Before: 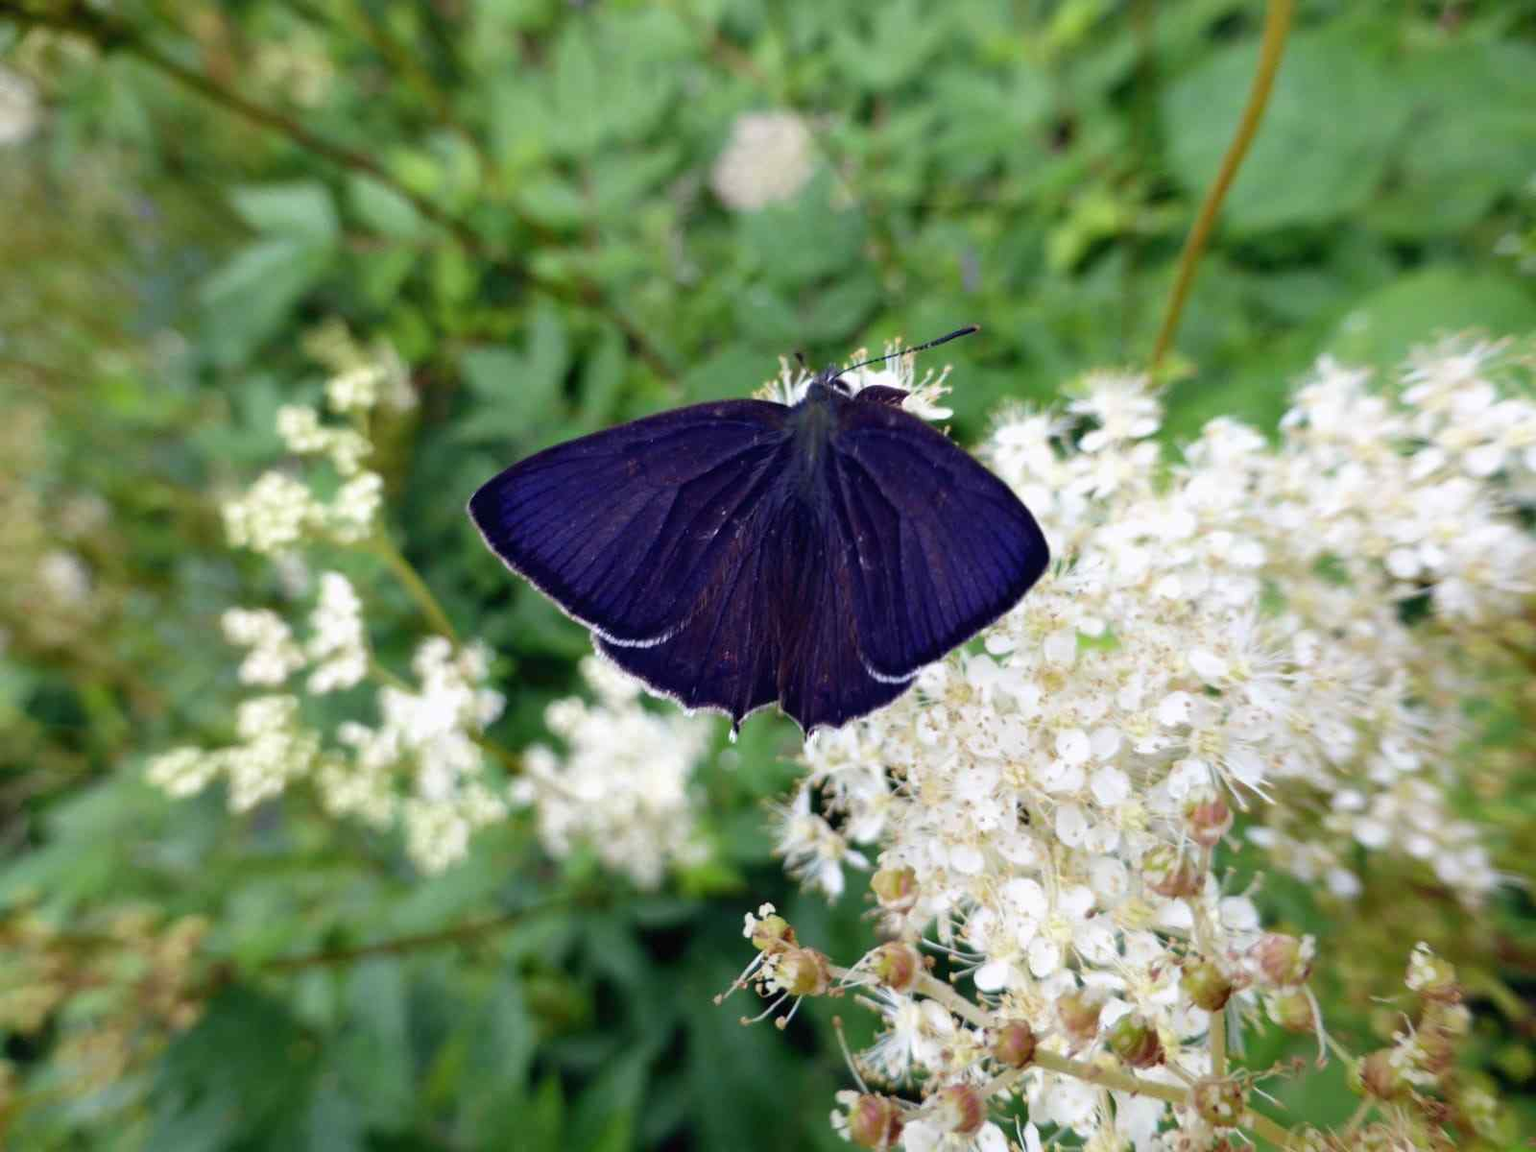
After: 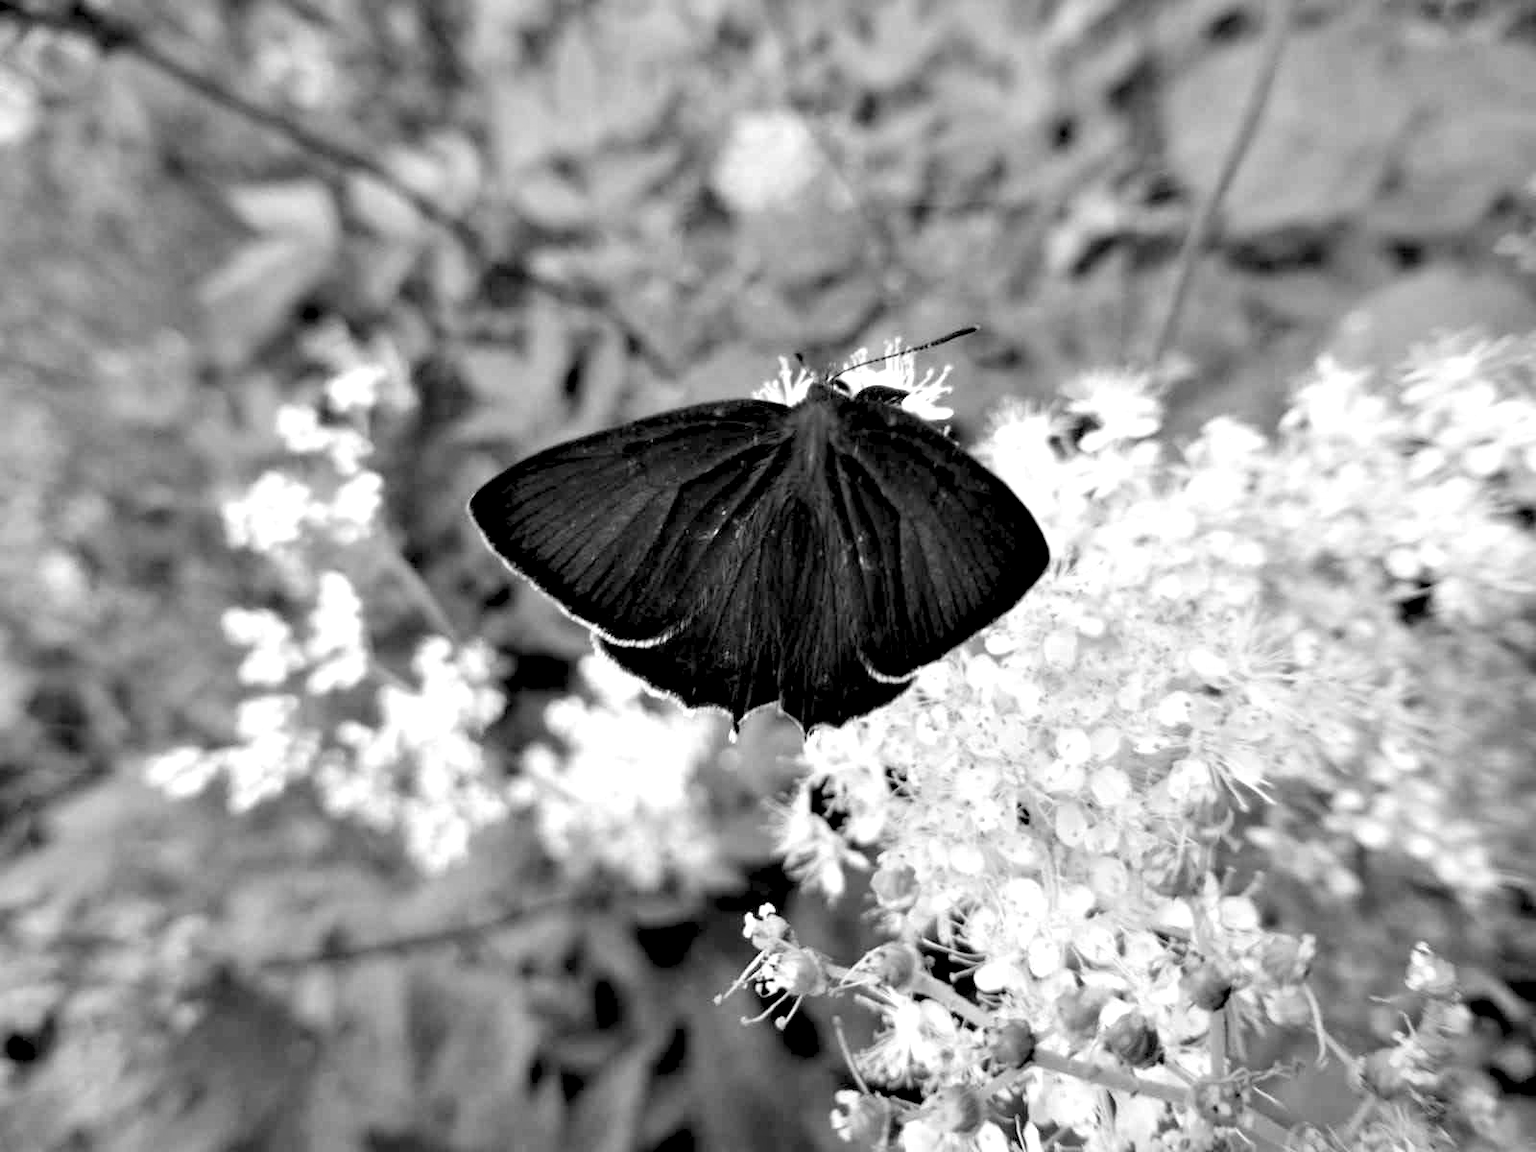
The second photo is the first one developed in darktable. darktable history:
monochrome: on, module defaults
contrast equalizer: octaves 7, y [[0.6 ×6], [0.55 ×6], [0 ×6], [0 ×6], [0 ×6]]
contrast brightness saturation: brightness 0.18, saturation -0.5
